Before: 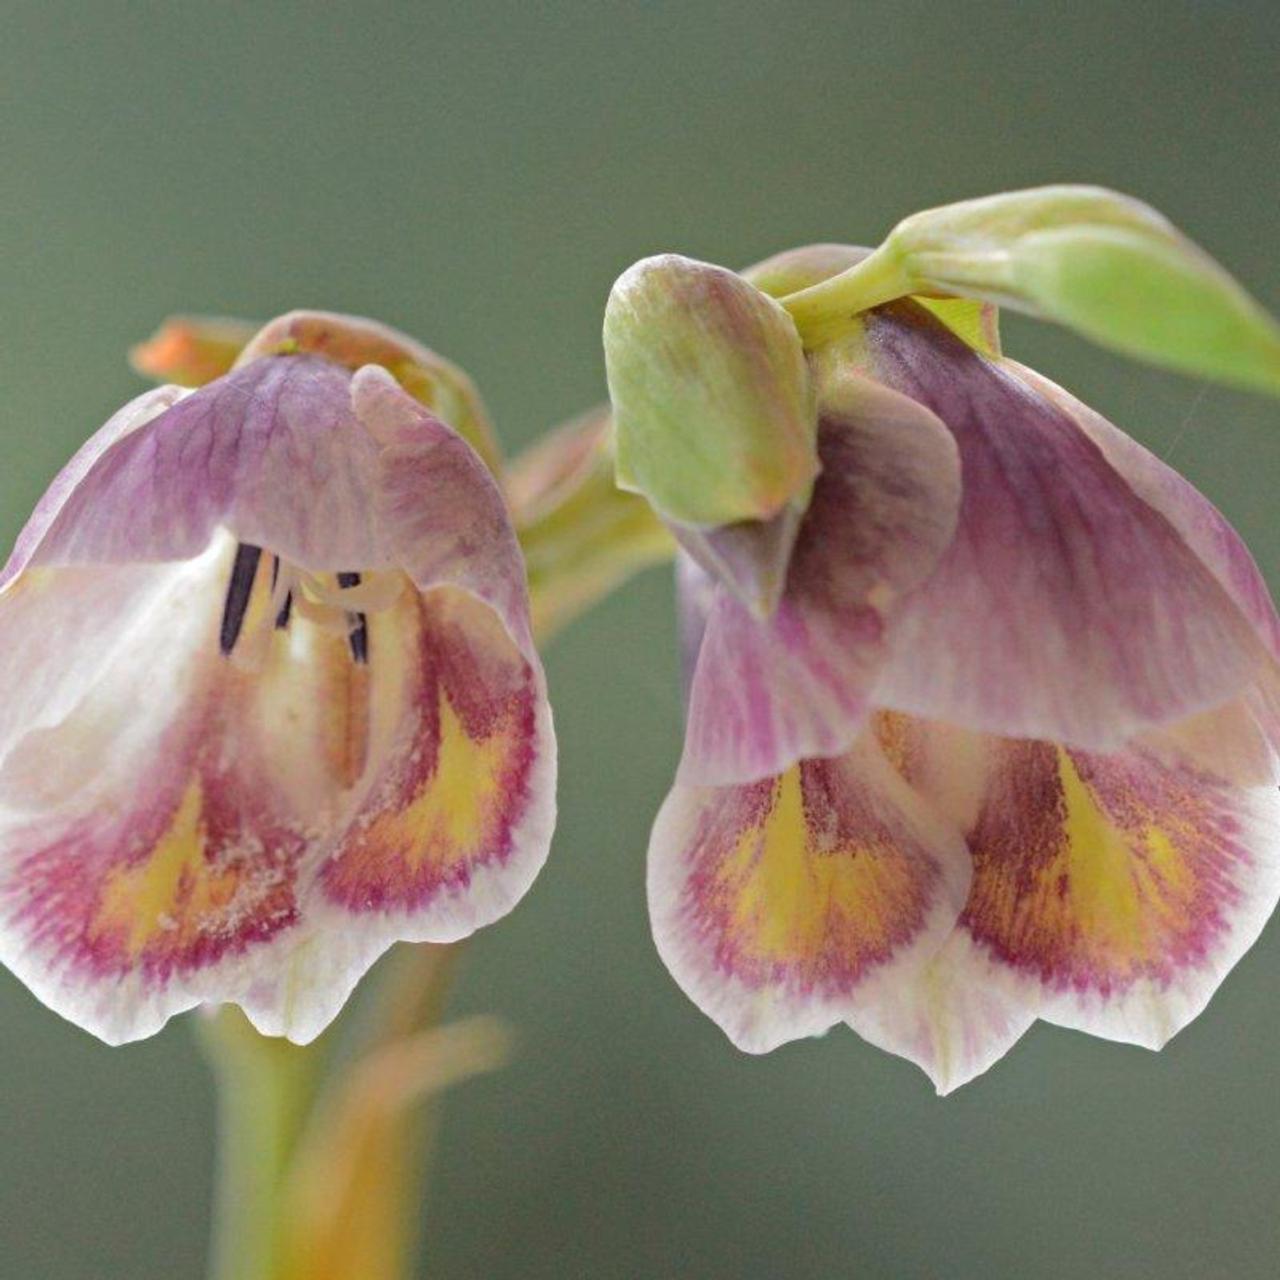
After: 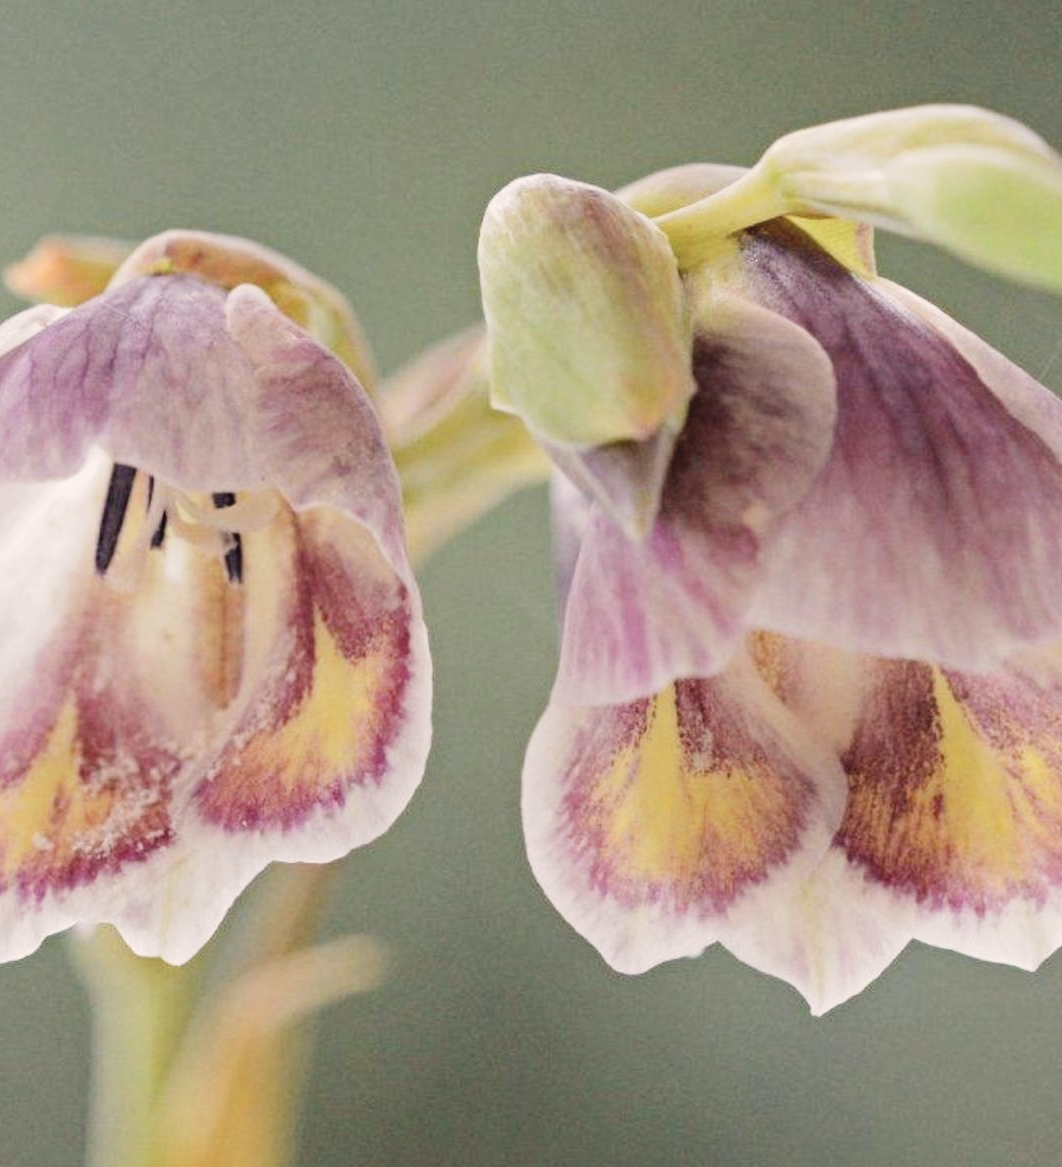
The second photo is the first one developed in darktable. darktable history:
color correction: highlights a* 5.58, highlights b* 5.19, saturation 0.641
crop: left 9.836%, top 6.295%, right 7.13%, bottom 2.504%
tone curve: curves: ch0 [(0, 0.023) (0.113, 0.081) (0.204, 0.197) (0.498, 0.608) (0.709, 0.819) (0.984, 0.961)]; ch1 [(0, 0) (0.172, 0.123) (0.317, 0.272) (0.414, 0.382) (0.476, 0.479) (0.505, 0.501) (0.528, 0.54) (0.618, 0.647) (0.709, 0.764) (1, 1)]; ch2 [(0, 0) (0.411, 0.424) (0.492, 0.502) (0.521, 0.521) (0.55, 0.576) (0.686, 0.638) (1, 1)], preserve colors none
